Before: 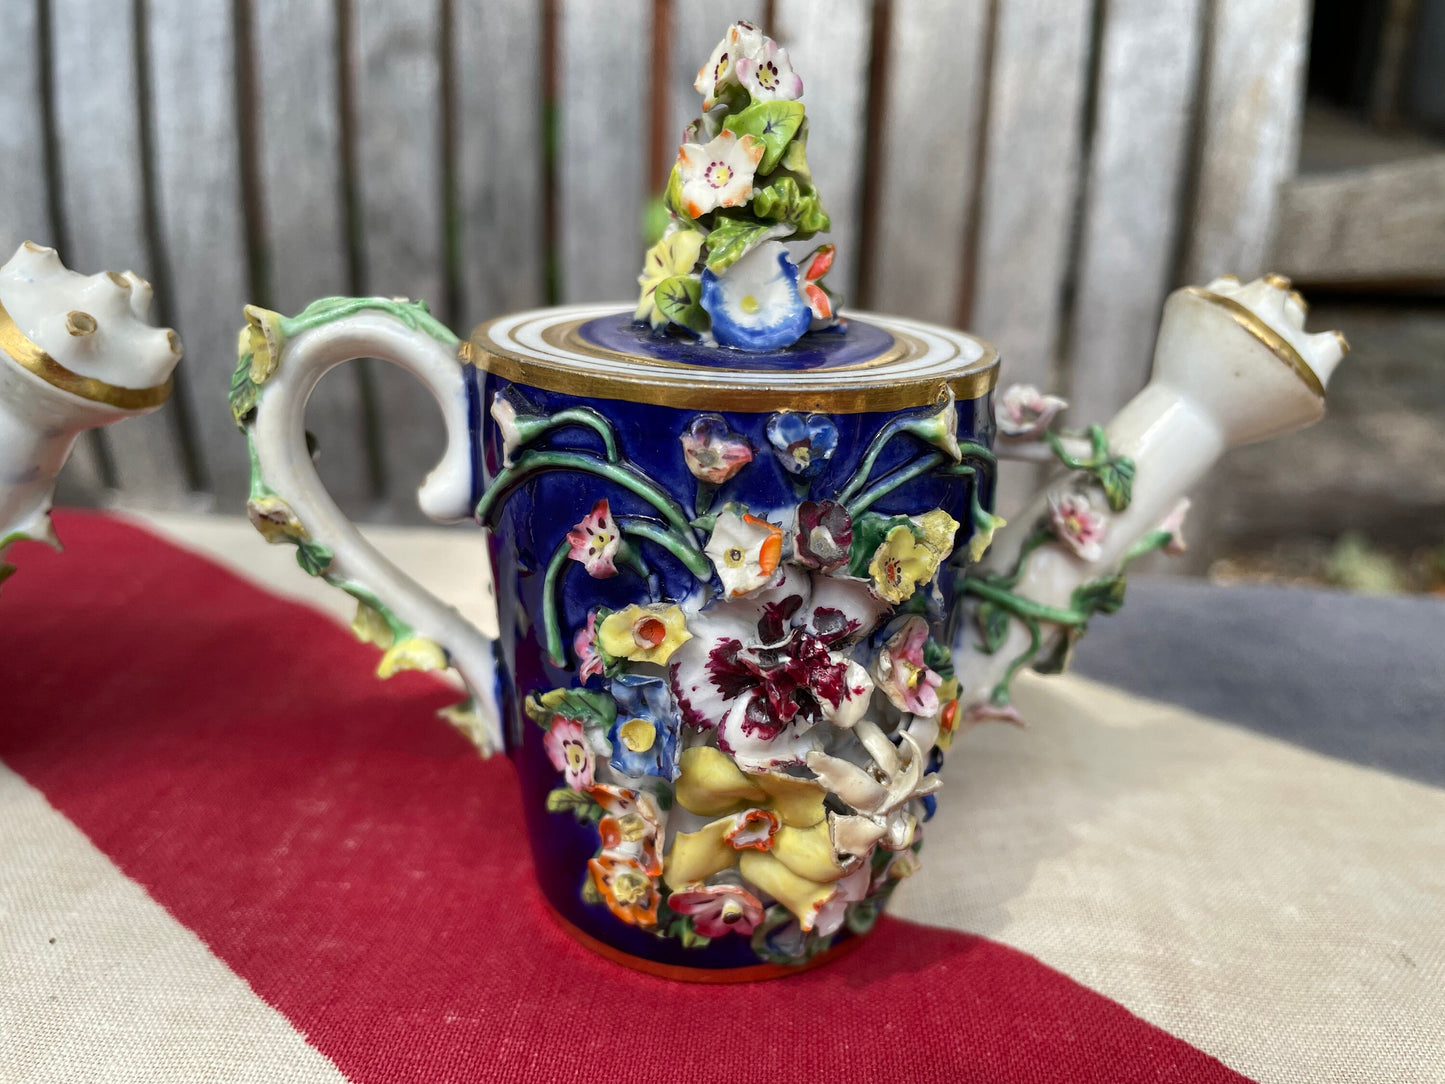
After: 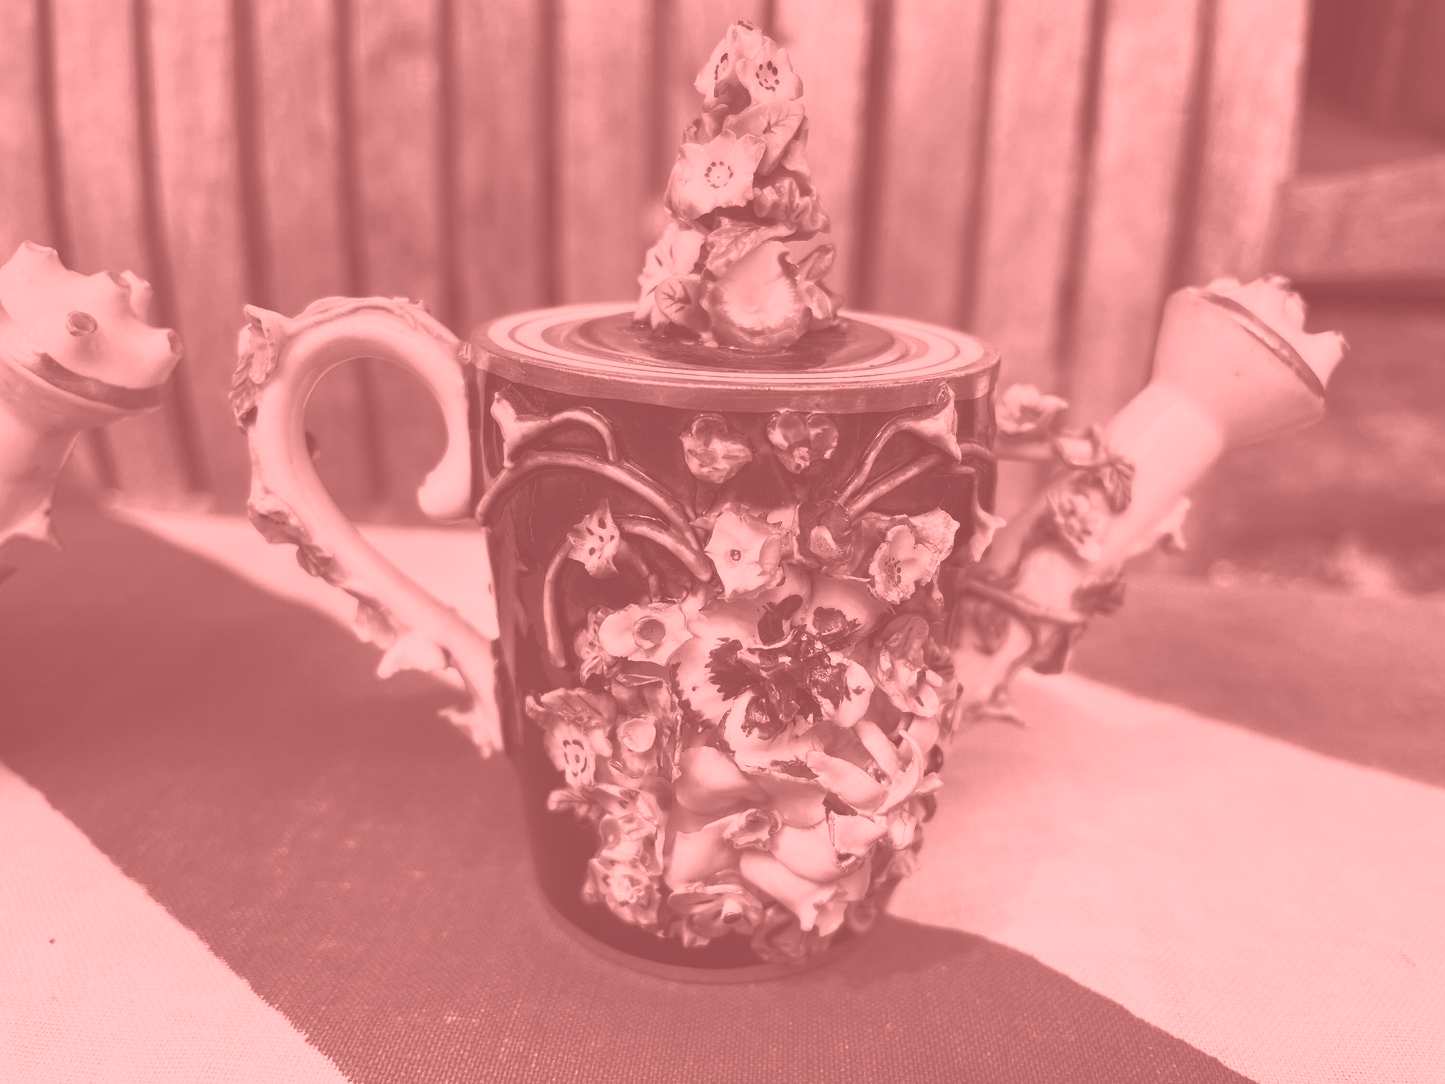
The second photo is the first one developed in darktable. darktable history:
exposure: black level correction 0, exposure -0.766 EV, compensate highlight preservation false
contrast brightness saturation: contrast 0.53, brightness 0.47, saturation -1
graduated density: hue 238.83°, saturation 50%
colorize: saturation 51%, source mix 50.67%, lightness 50.67%
